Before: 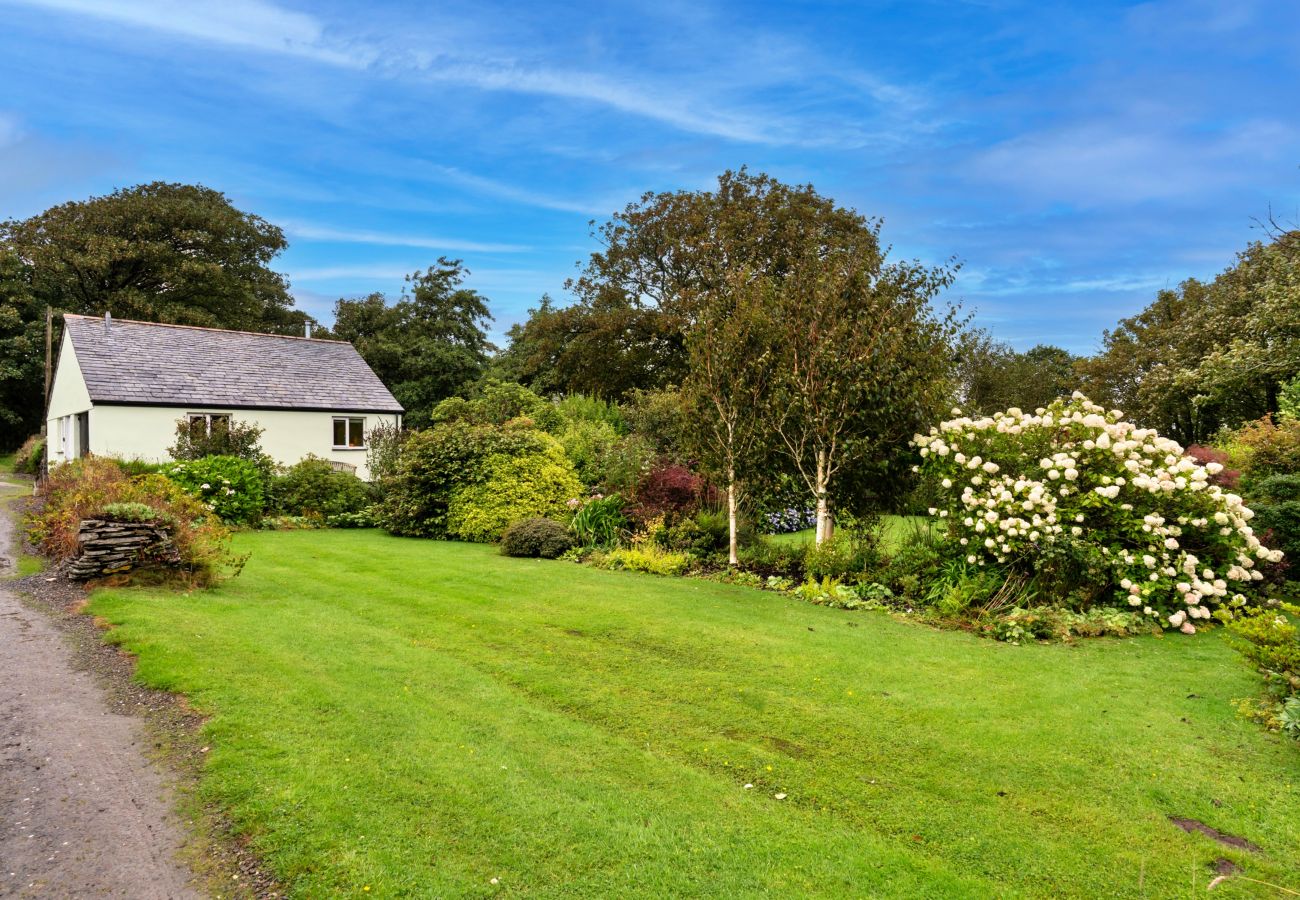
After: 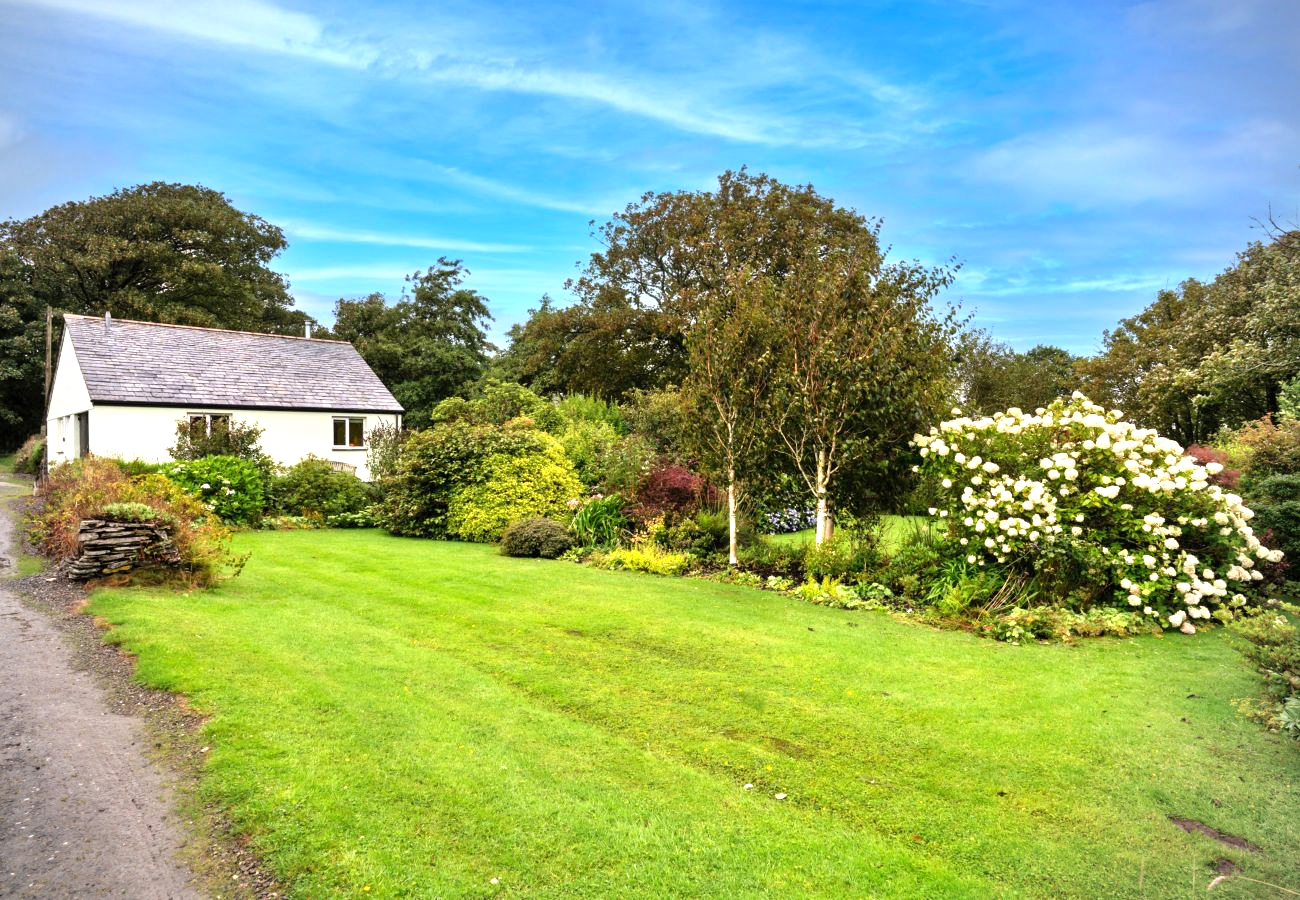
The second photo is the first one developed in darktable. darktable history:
vignetting: on, module defaults
exposure: black level correction 0, exposure 0.7 EV, compensate exposure bias true, compensate highlight preservation false
